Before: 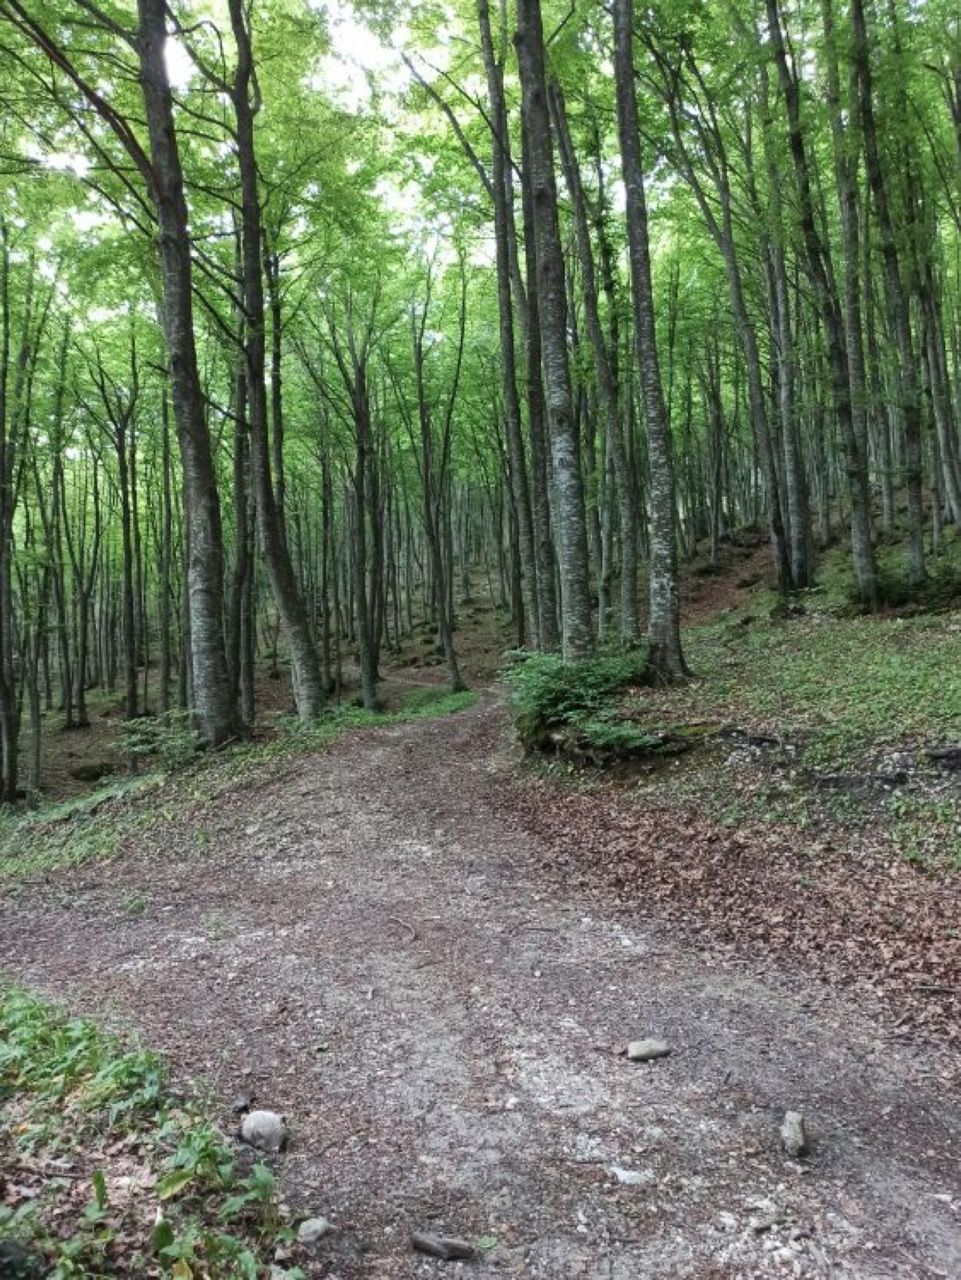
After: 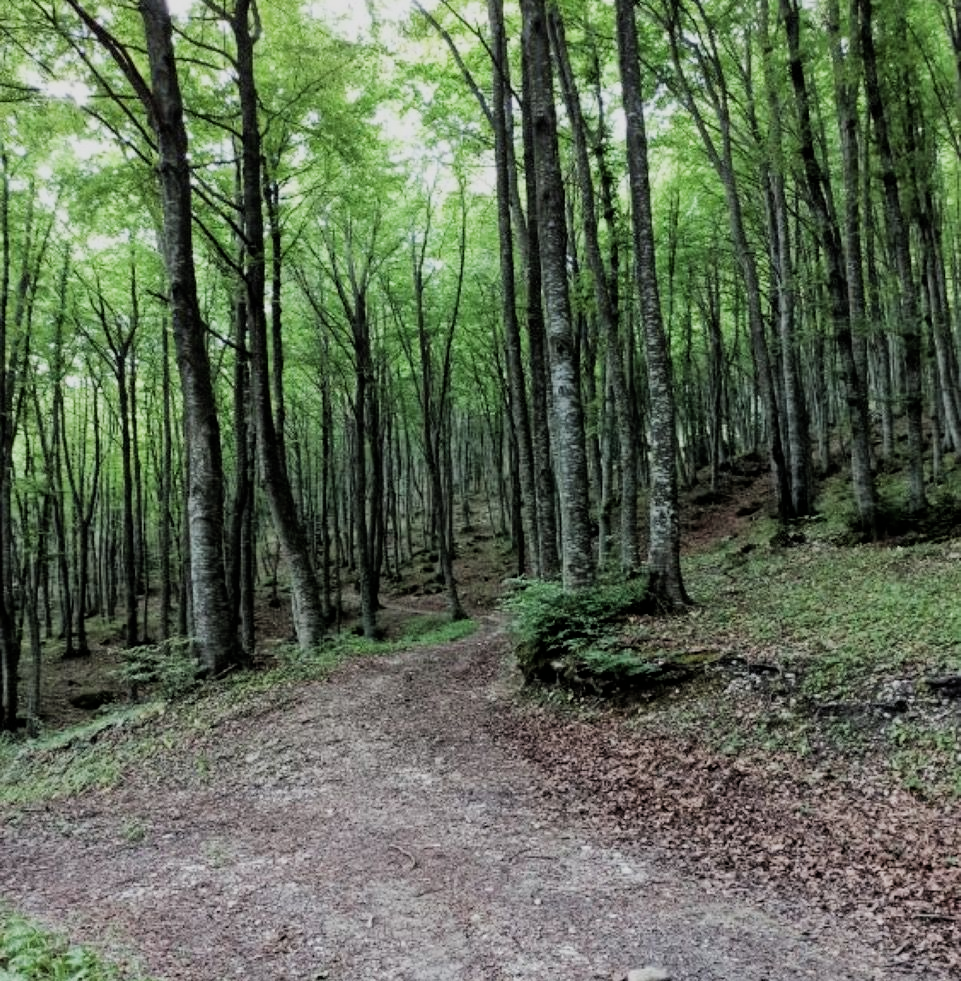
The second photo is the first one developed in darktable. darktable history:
filmic rgb: black relative exposure -5 EV, hardness 2.88, contrast 1.2, highlights saturation mix -30%
crop: top 5.667%, bottom 17.637%
